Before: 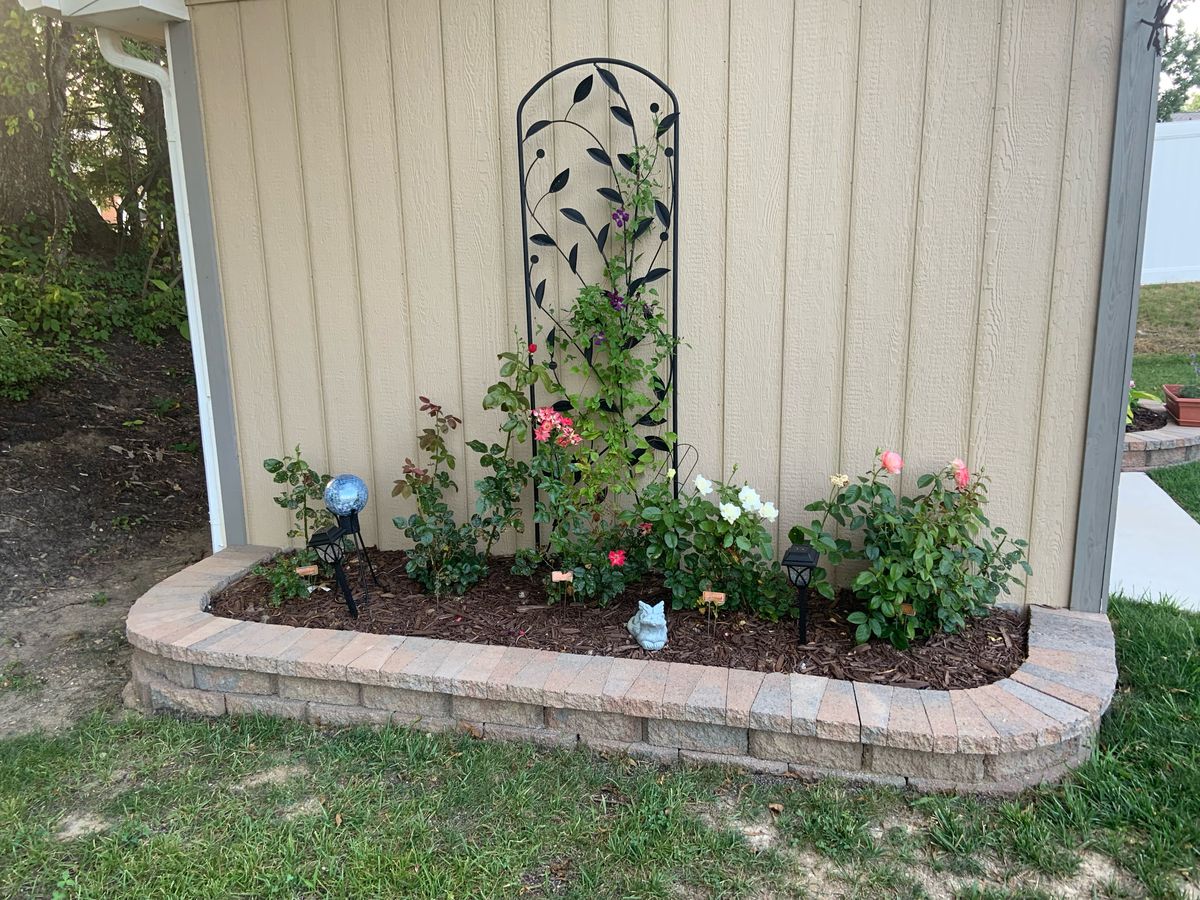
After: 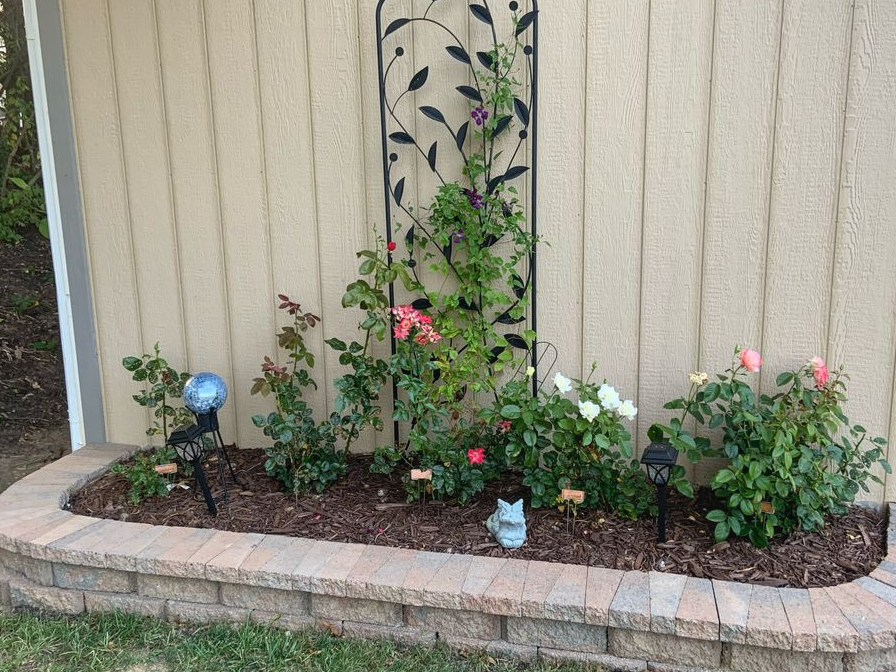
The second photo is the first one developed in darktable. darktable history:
exposure: compensate highlight preservation false
local contrast: detail 110%
shadows and highlights: shadows 12, white point adjustment 1.2, highlights -0.36, soften with gaussian
crop and rotate: left 11.831%, top 11.346%, right 13.429%, bottom 13.899%
tone equalizer: on, module defaults
